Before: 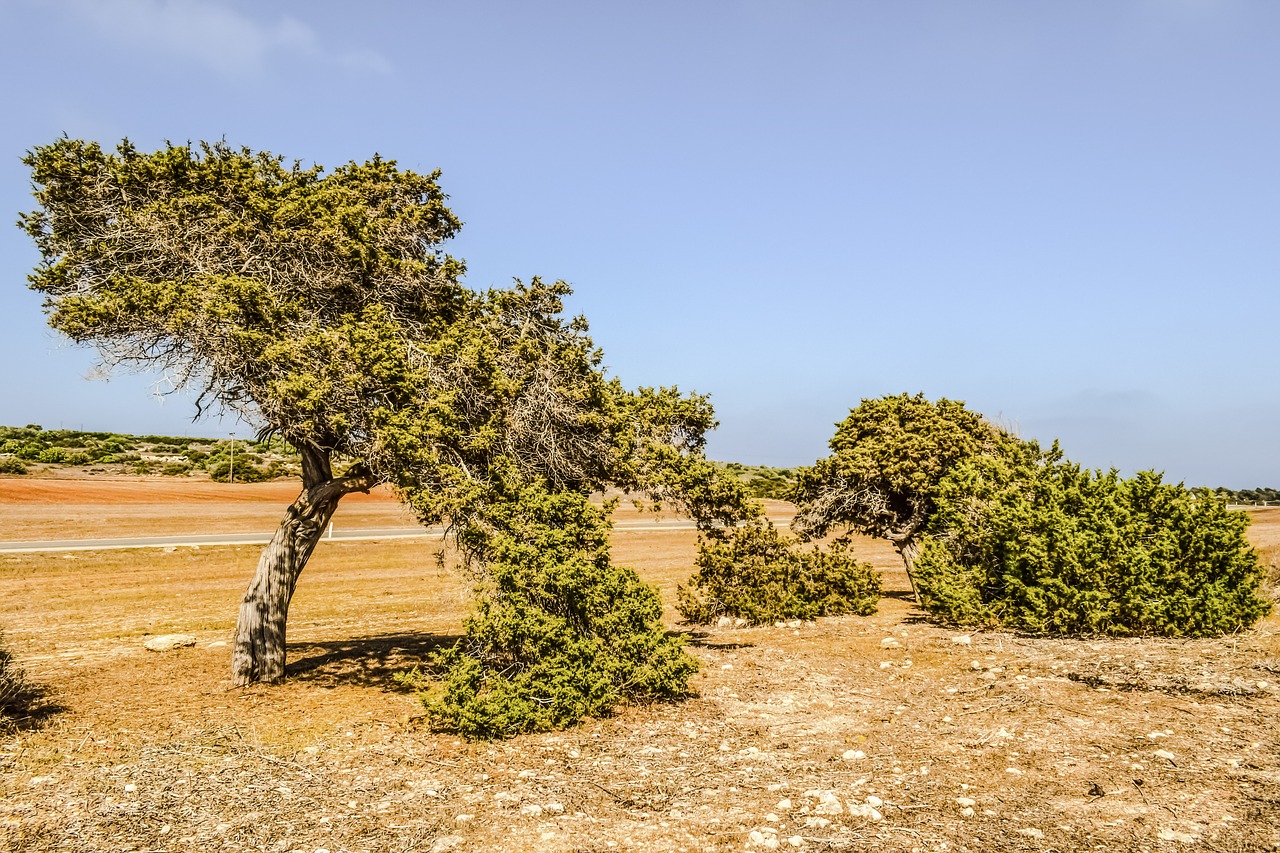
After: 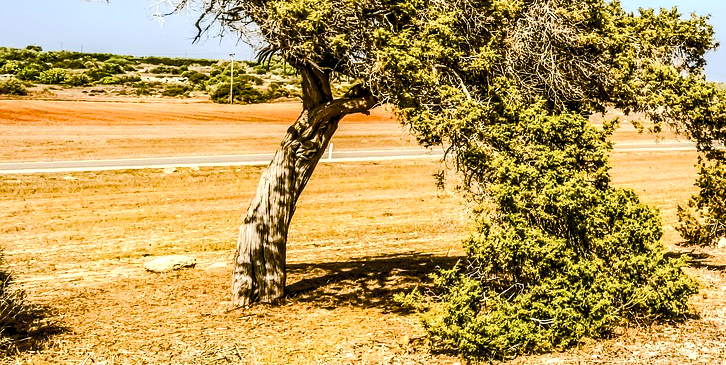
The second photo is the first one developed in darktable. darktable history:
crop: top 44.485%, right 43.267%, bottom 12.702%
shadows and highlights: shadows 62.46, white point adjustment 0.361, highlights -34.3, compress 83.92%
exposure: exposure 0.455 EV, compensate highlight preservation false
color balance rgb: global offset › luminance -0.844%, perceptual saturation grading › global saturation 20%, perceptual saturation grading › highlights -25.534%, perceptual saturation grading › shadows 49.961%, saturation formula JzAzBz (2021)
